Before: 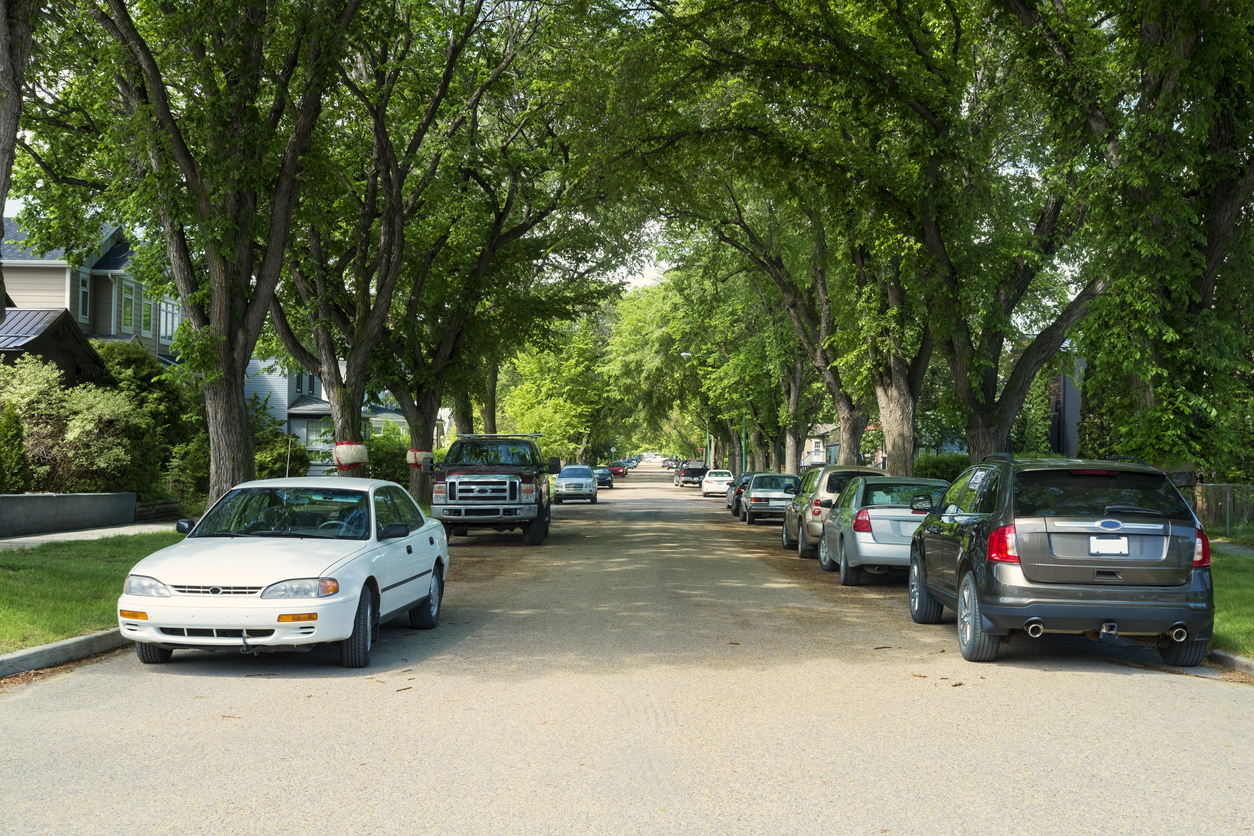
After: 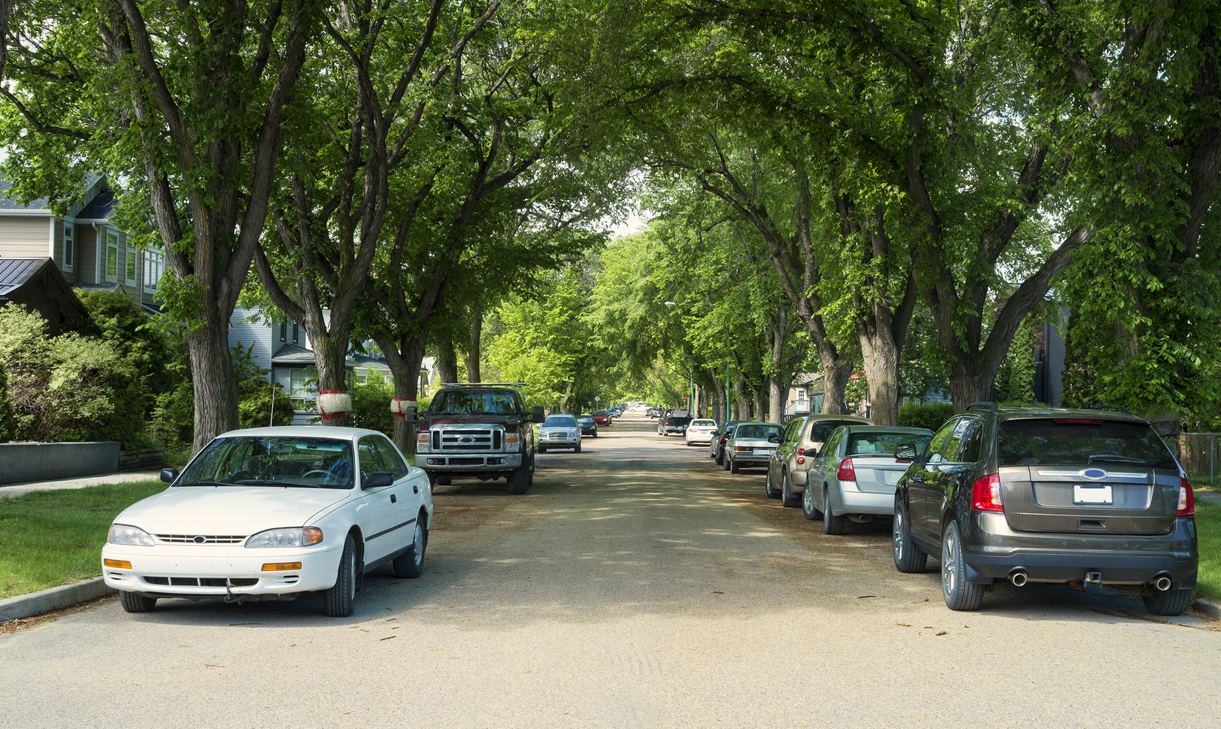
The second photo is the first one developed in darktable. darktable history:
crop: left 1.277%, top 6.138%, right 1.347%, bottom 6.642%
